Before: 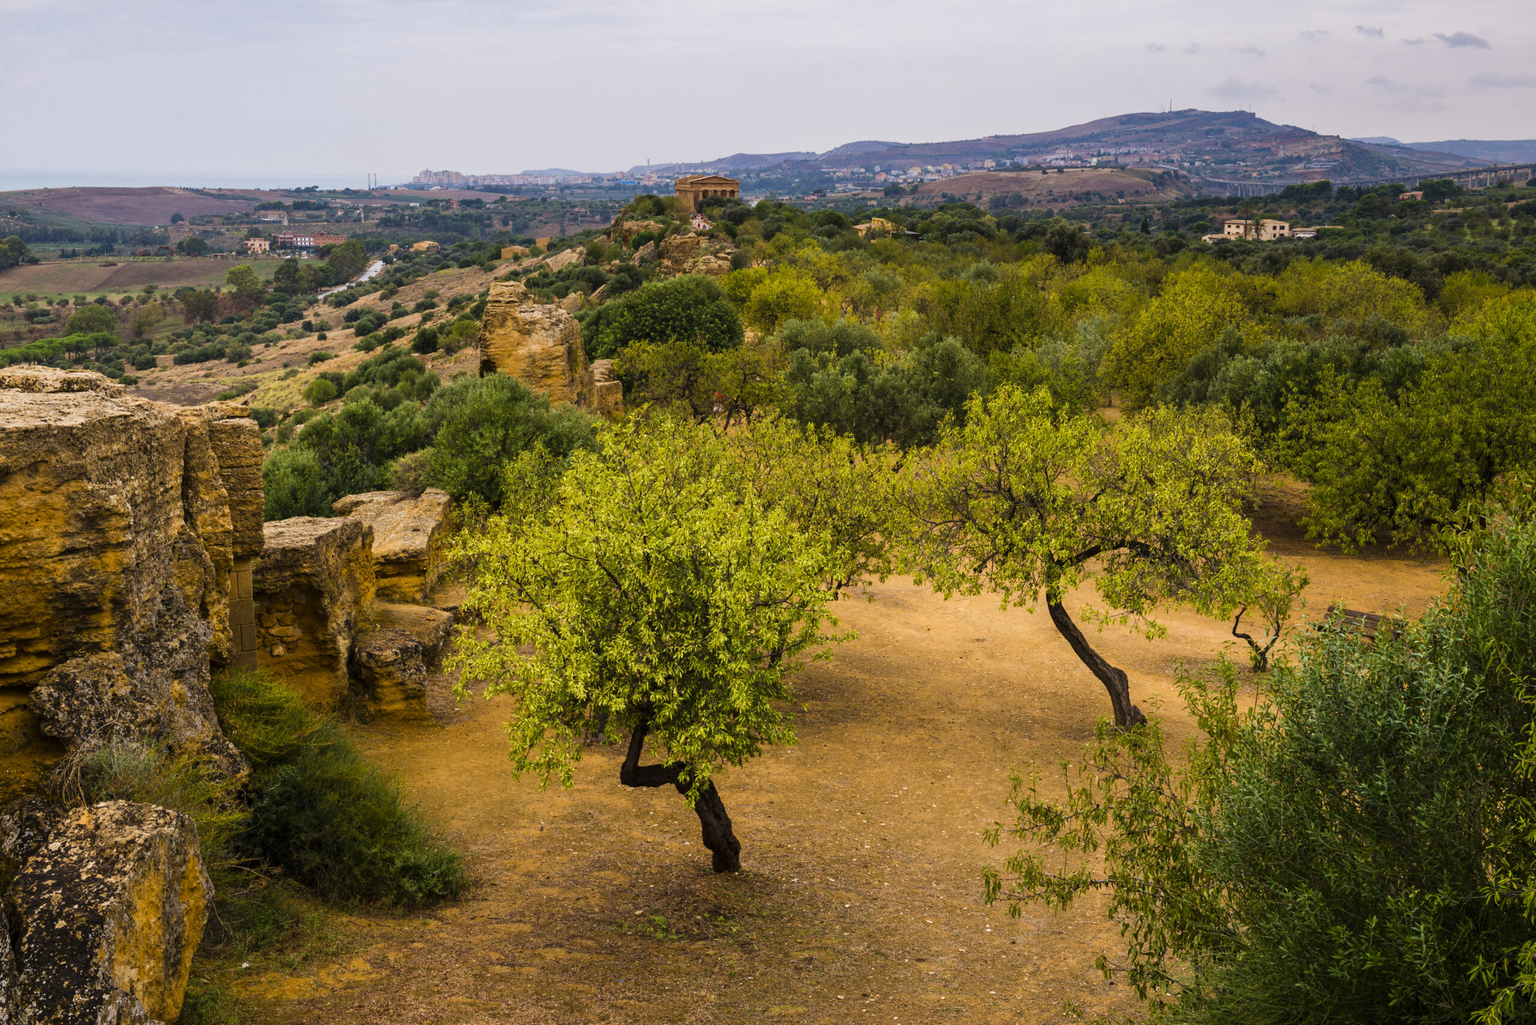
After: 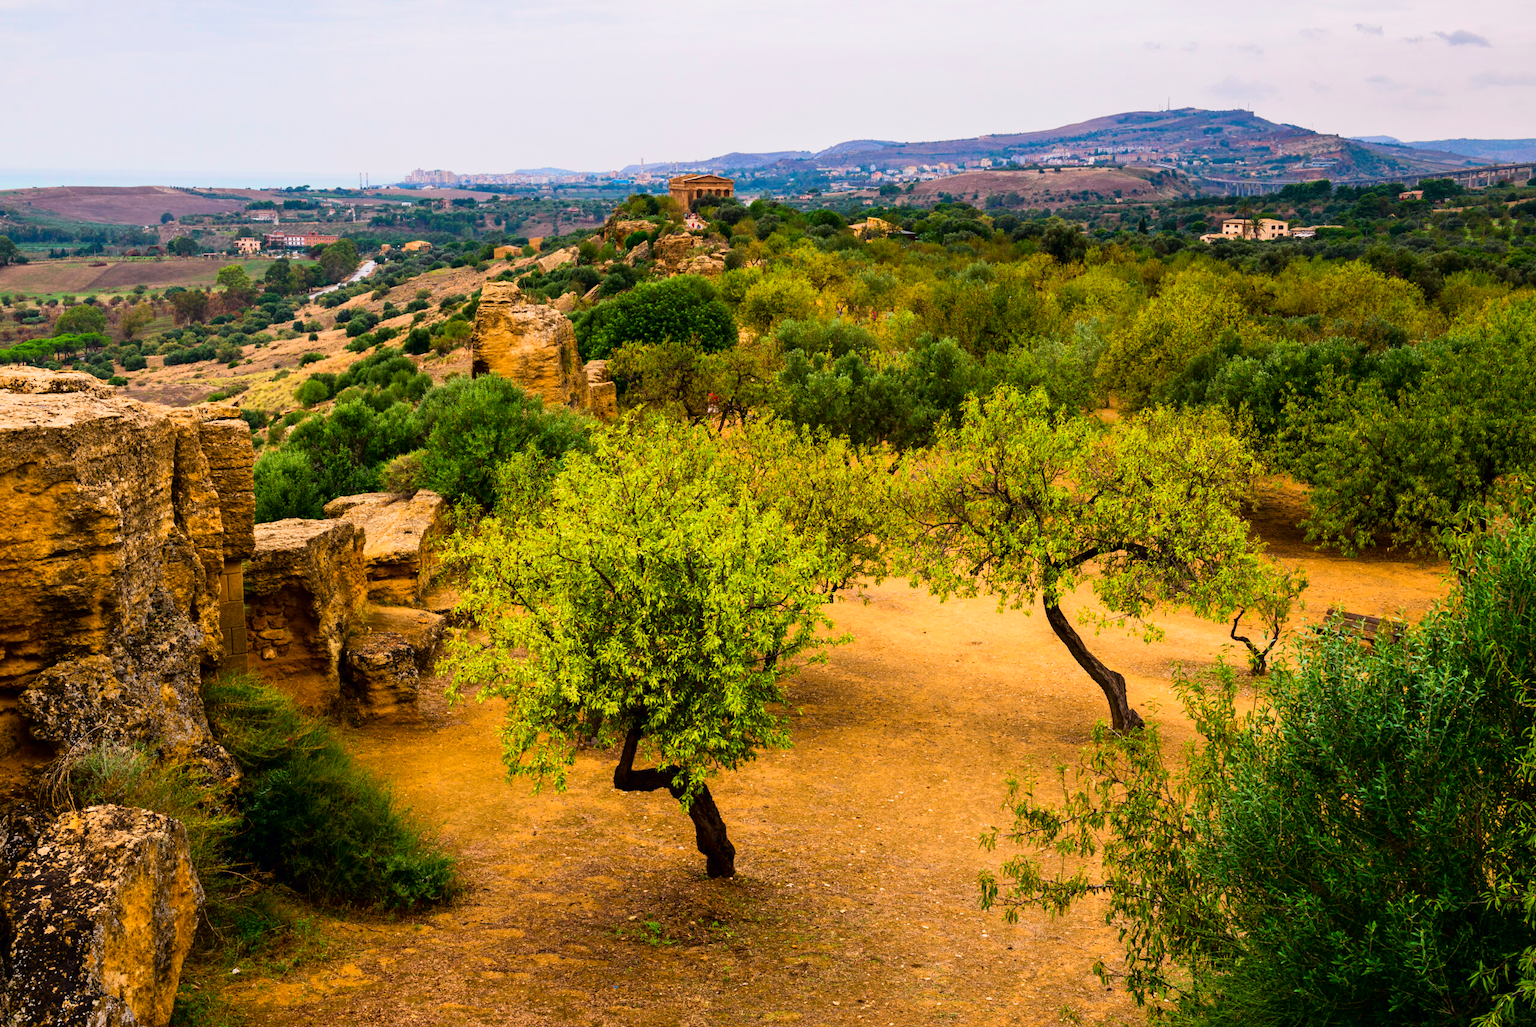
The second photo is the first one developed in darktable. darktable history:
crop and rotate: left 0.754%, top 0.274%, bottom 0.296%
tone curve: curves: ch0 [(0, 0) (0.051, 0.03) (0.096, 0.071) (0.243, 0.246) (0.461, 0.515) (0.605, 0.692) (0.761, 0.85) (0.881, 0.933) (1, 0.984)]; ch1 [(0, 0) (0.1, 0.038) (0.318, 0.243) (0.431, 0.384) (0.488, 0.475) (0.499, 0.499) (0.534, 0.546) (0.567, 0.592) (0.601, 0.632) (0.734, 0.809) (1, 1)]; ch2 [(0, 0) (0.297, 0.257) (0.414, 0.379) (0.453, 0.45) (0.479, 0.483) (0.504, 0.499) (0.52, 0.519) (0.541, 0.554) (0.614, 0.652) (0.817, 0.874) (1, 1)], color space Lab, independent channels, preserve colors none
